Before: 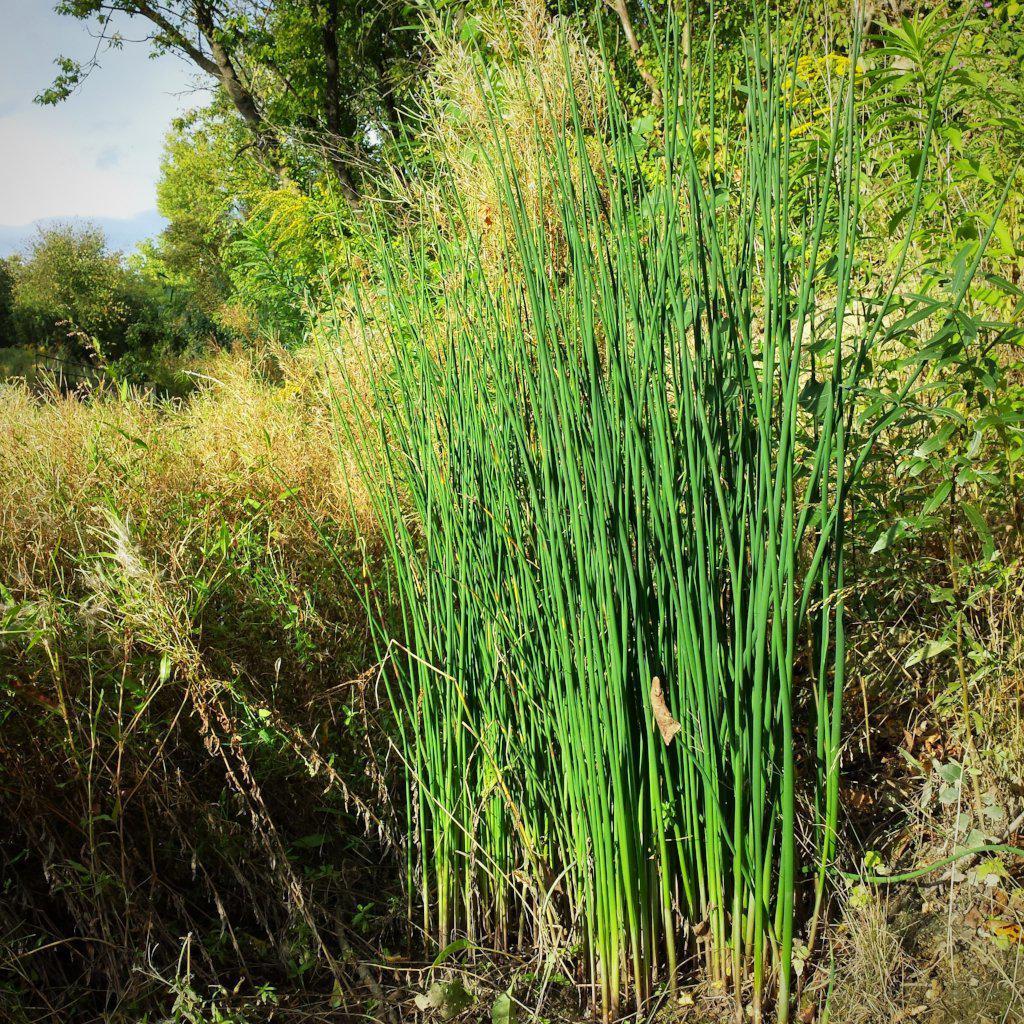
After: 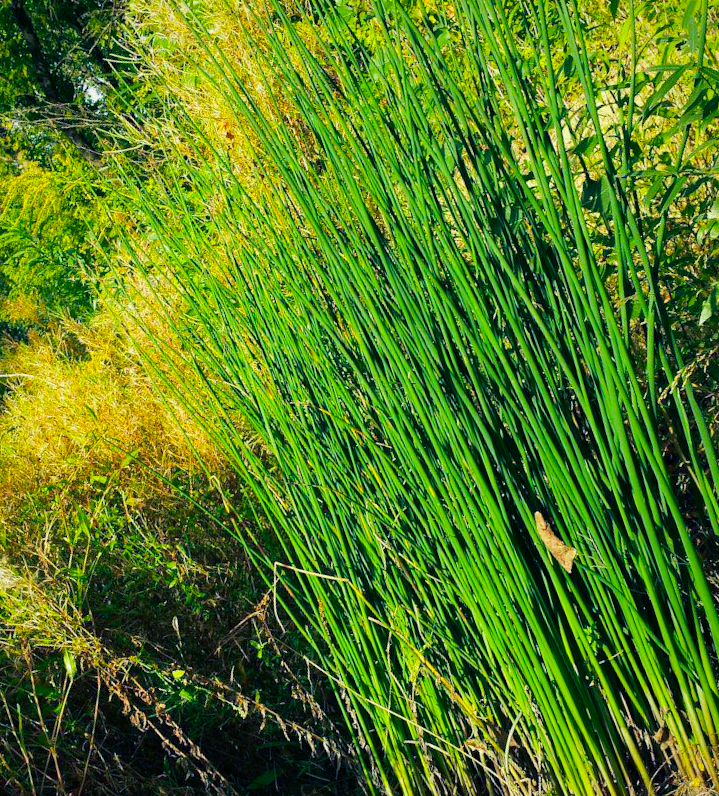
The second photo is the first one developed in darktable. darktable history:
crop and rotate: angle 19.02°, left 6.946%, right 3.768%, bottom 1.121%
color balance rgb: shadows lift › luminance -40.943%, shadows lift › chroma 14.015%, shadows lift › hue 259.33°, perceptual saturation grading › global saturation 30.658%, global vibrance 20%
